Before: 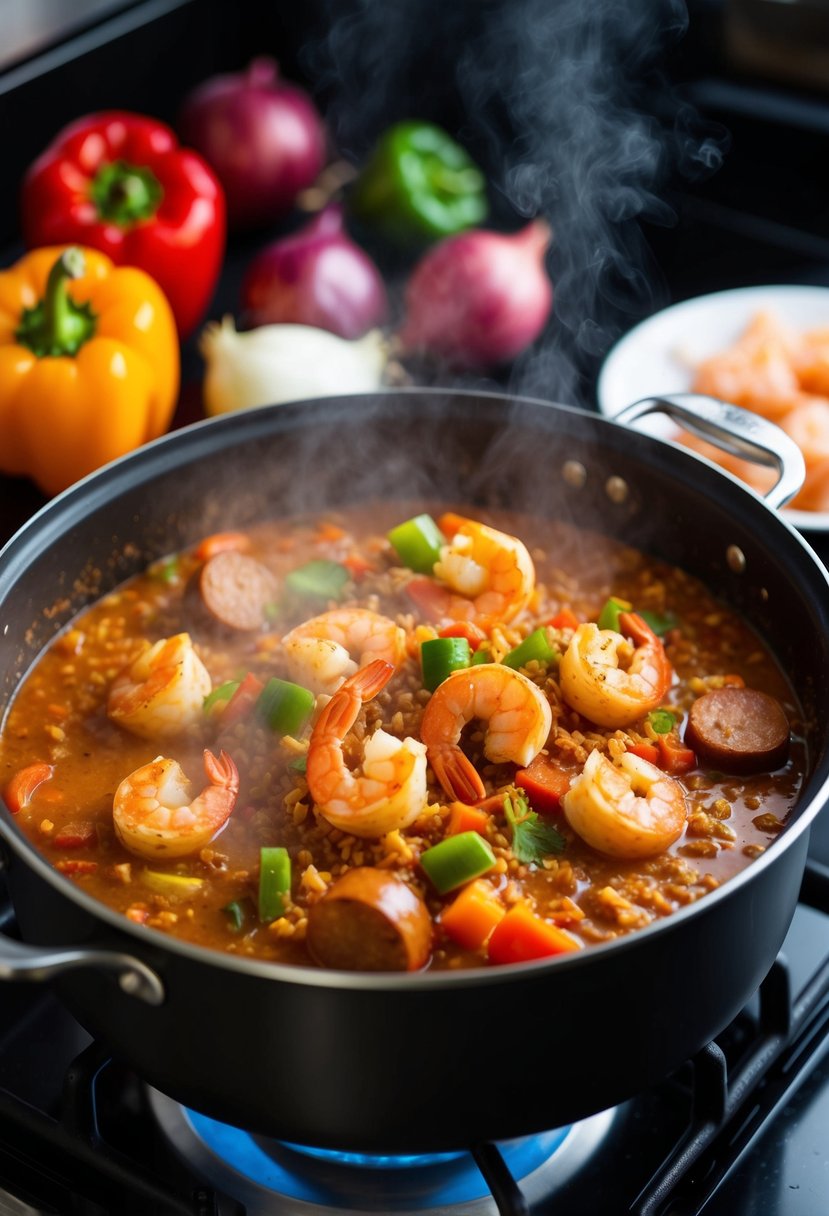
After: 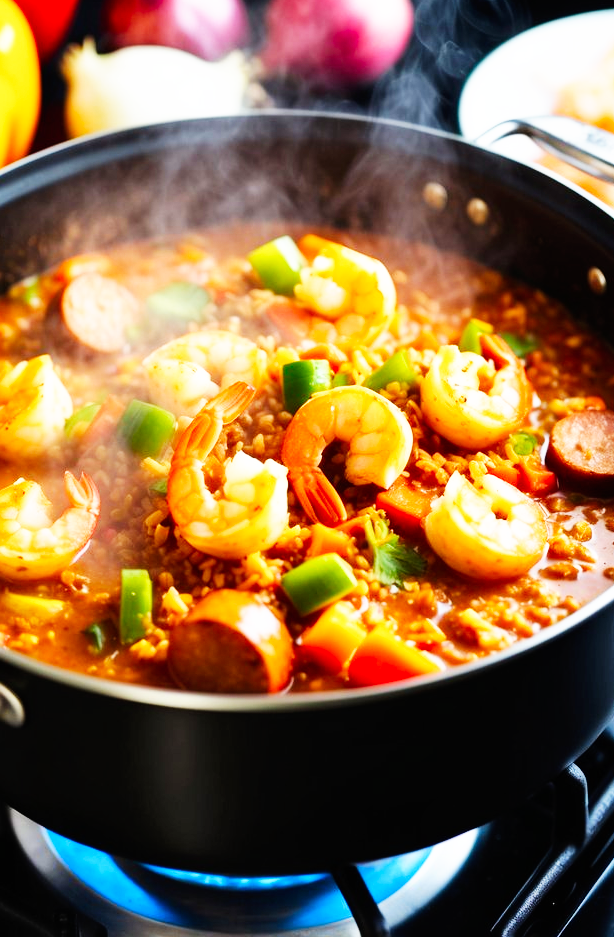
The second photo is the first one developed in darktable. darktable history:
shadows and highlights: shadows 37.04, highlights -27.86, highlights color adjustment 53.59%, soften with gaussian
base curve: curves: ch0 [(0, 0) (0.007, 0.004) (0.027, 0.03) (0.046, 0.07) (0.207, 0.54) (0.442, 0.872) (0.673, 0.972) (1, 1)], preserve colors none
crop: left 16.853%, top 22.864%, right 9.063%
